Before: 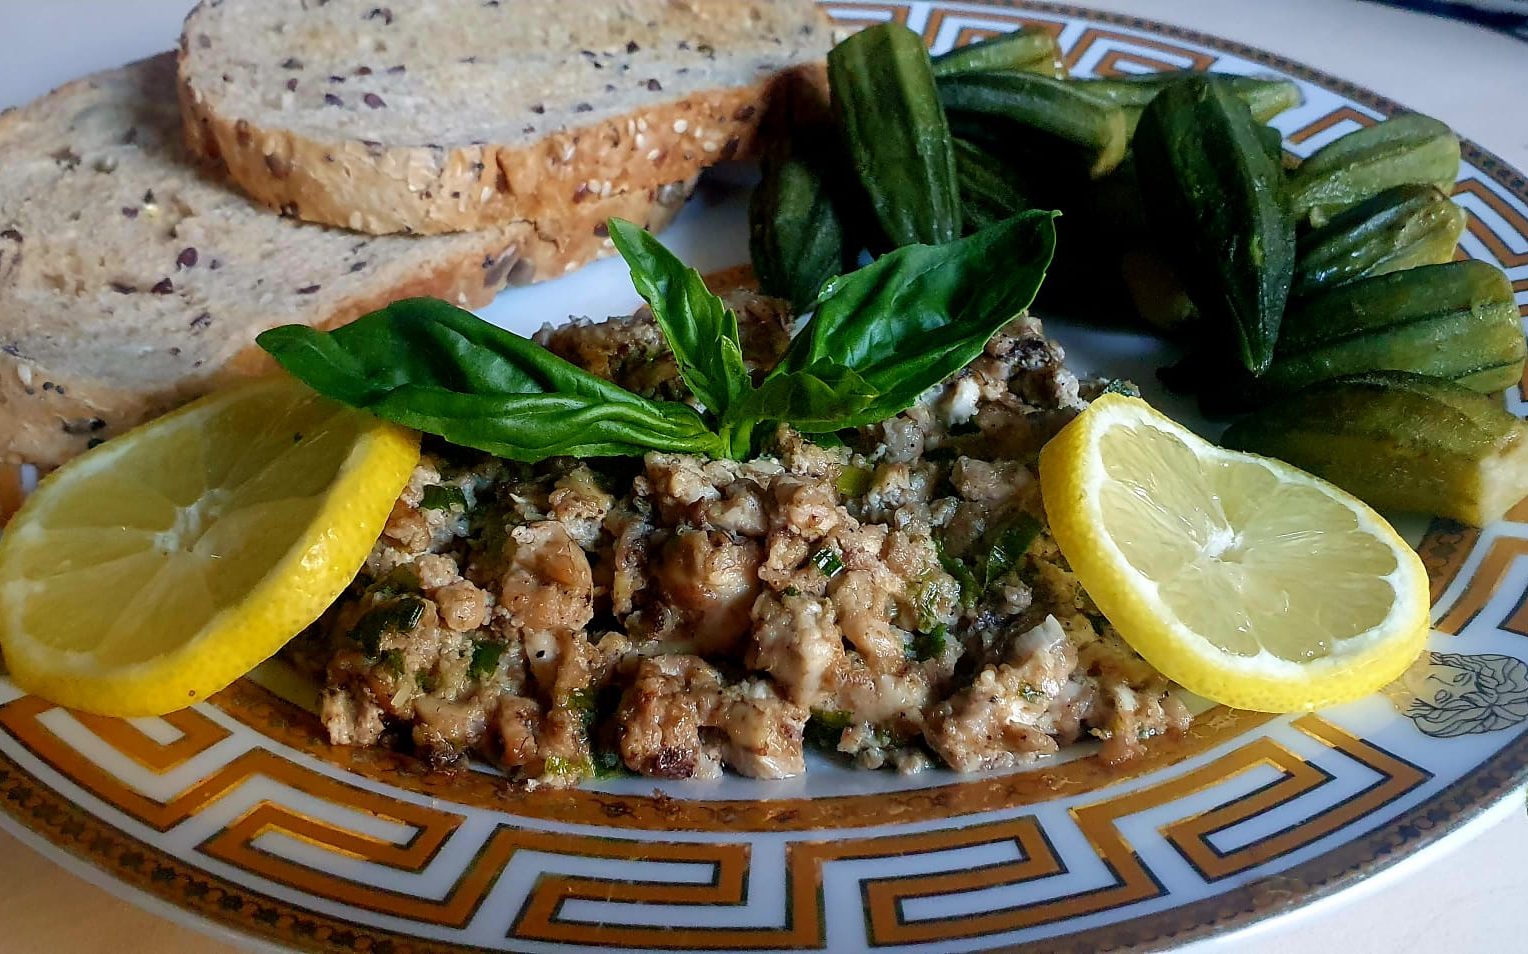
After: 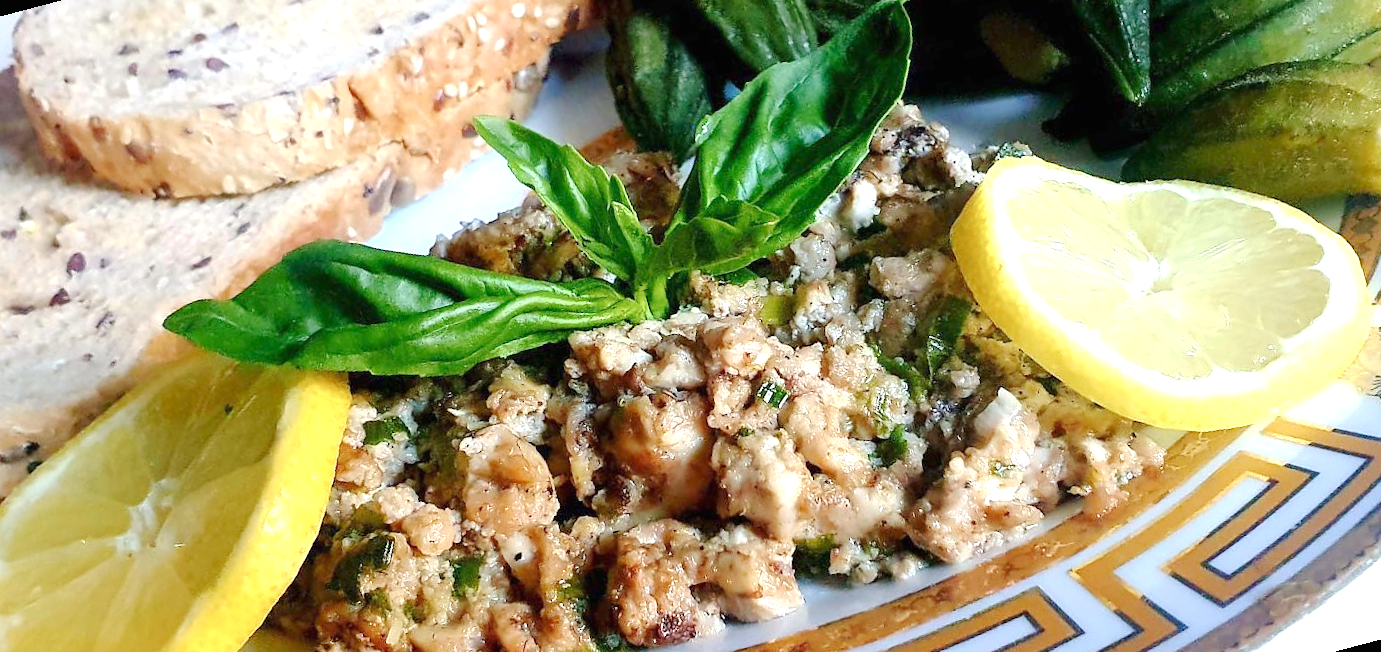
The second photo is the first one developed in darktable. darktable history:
base curve: curves: ch0 [(0, 0) (0.158, 0.273) (0.879, 0.895) (1, 1)], preserve colors none
exposure: black level correction 0, exposure 1.015 EV, compensate exposure bias true, compensate highlight preservation false
rotate and perspective: rotation -14.8°, crop left 0.1, crop right 0.903, crop top 0.25, crop bottom 0.748
